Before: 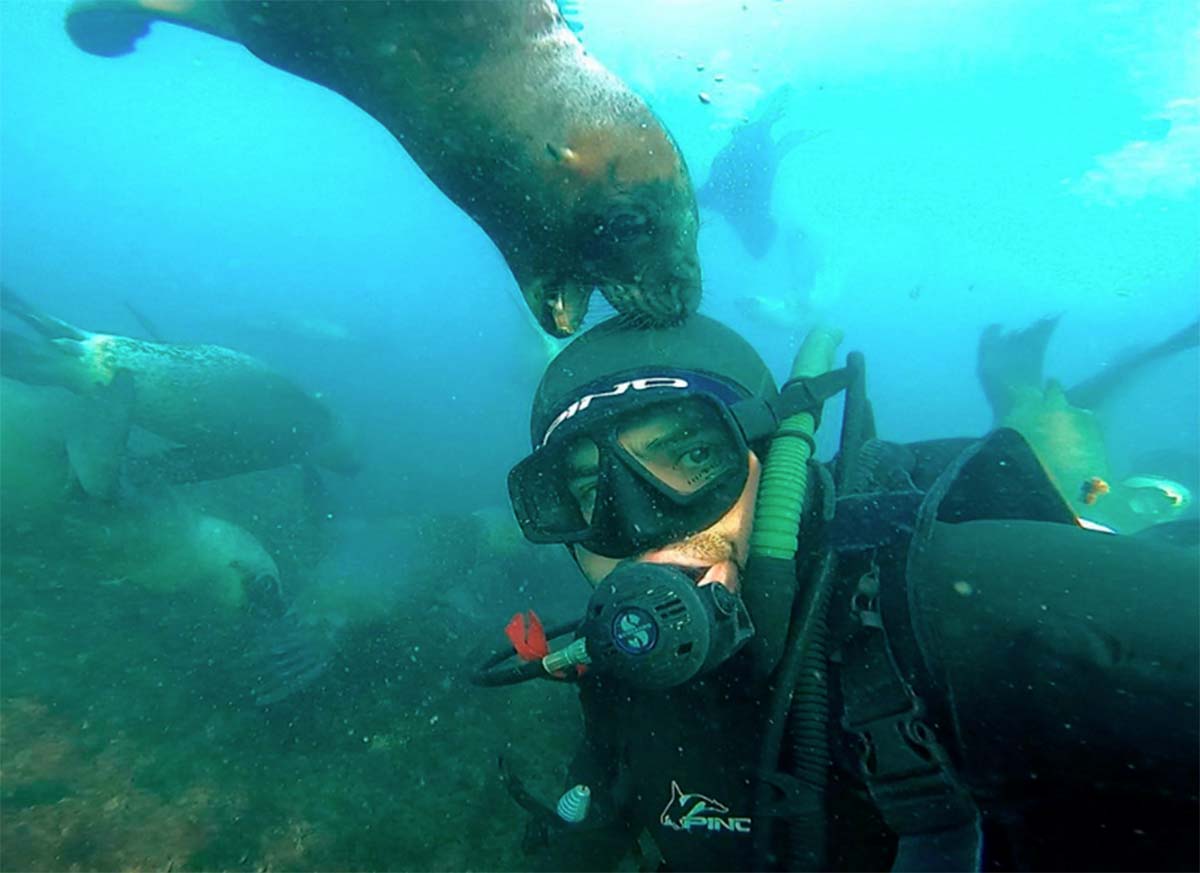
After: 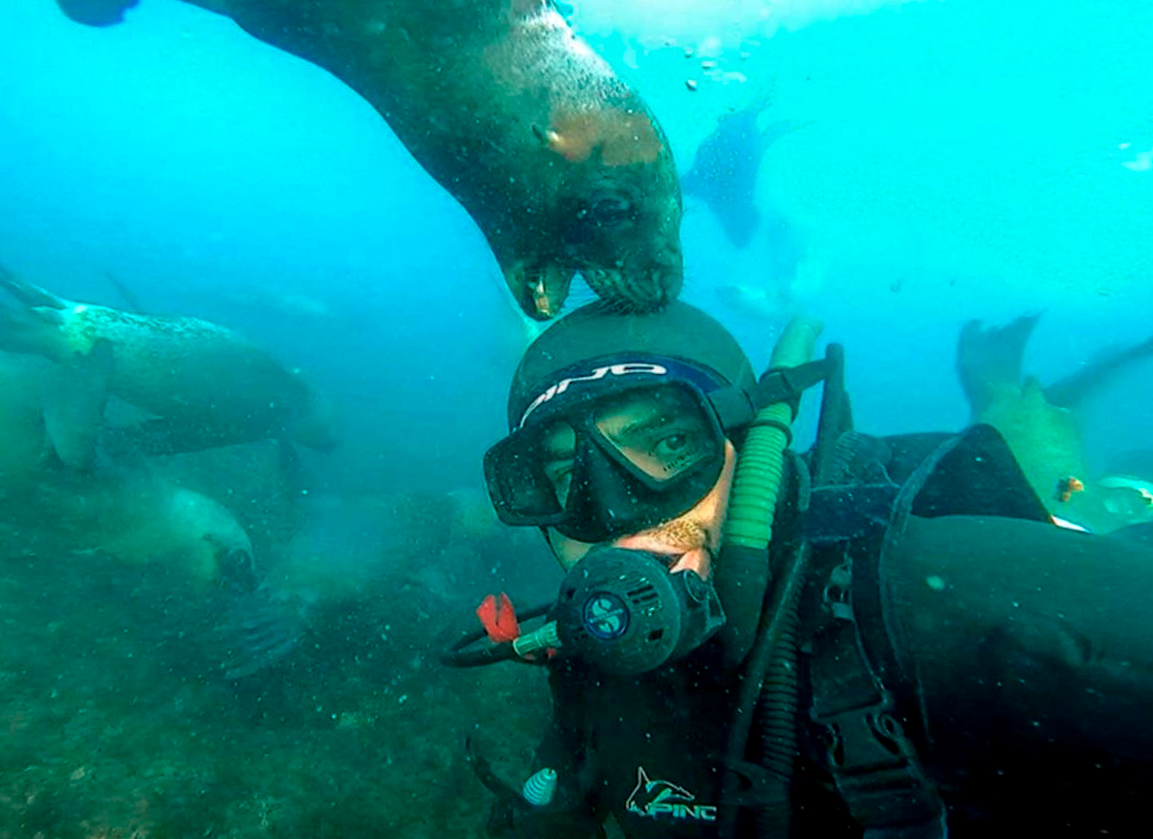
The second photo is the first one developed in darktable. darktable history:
crop and rotate: angle -1.69°
local contrast: highlights 0%, shadows 0%, detail 133%
